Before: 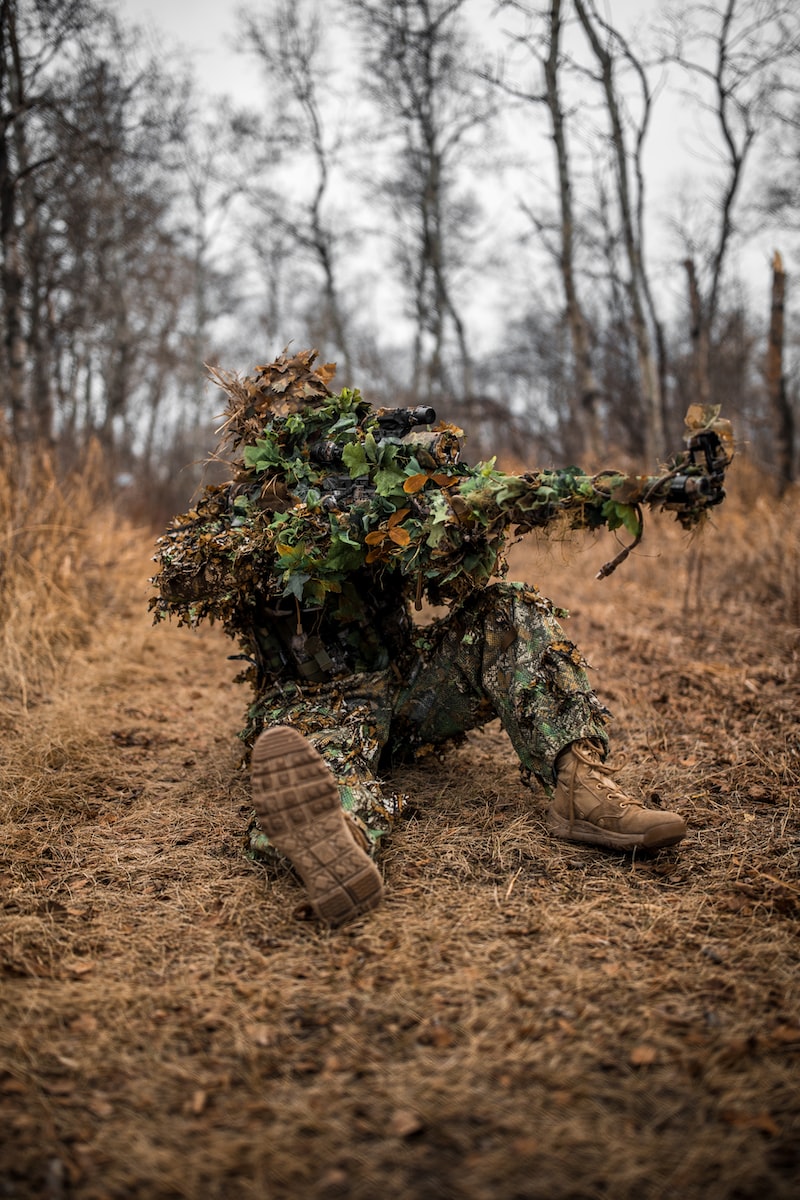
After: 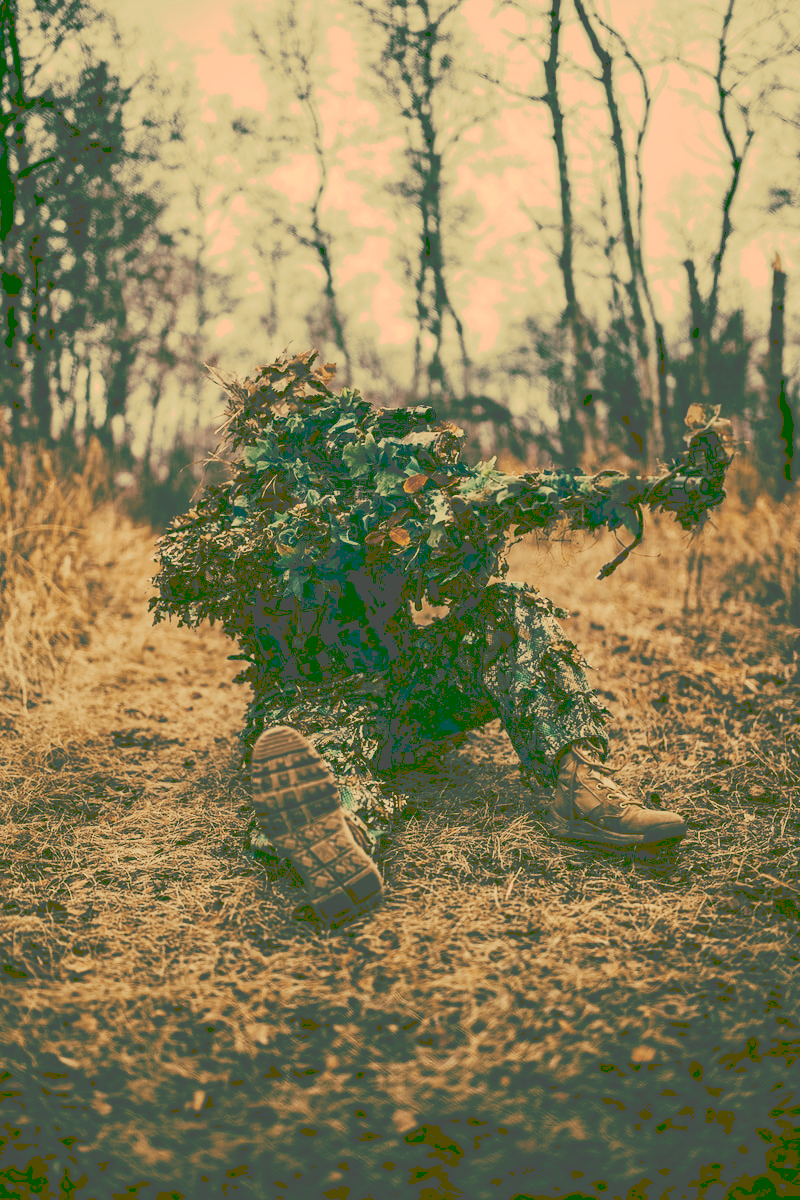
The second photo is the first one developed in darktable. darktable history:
tone curve: curves: ch0 [(0, 0) (0.003, 0.309) (0.011, 0.309) (0.025, 0.309) (0.044, 0.309) (0.069, 0.306) (0.1, 0.306) (0.136, 0.308) (0.177, 0.31) (0.224, 0.311) (0.277, 0.333) (0.335, 0.381) (0.399, 0.467) (0.468, 0.572) (0.543, 0.672) (0.623, 0.744) (0.709, 0.795) (0.801, 0.819) (0.898, 0.845) (1, 1)], preserve colors none
color look up table: target L [93.11, 87.74, 89.46, 77.92, 78.09, 62.79, 65.22, 55.36, 52.11, 48.43, 42.34, 23.58, 20.46, 203.09, 83.82, 73.54, 76.16, 66.55, 61.81, 67.96, 55.91, 49.31, 38.18, 31.65, 34.18, 15.4, 20.35, 97.17, 91.42, 79.5, 87.54, 72.39, 62.44, 64.45, 57.13, 77.18, 49.86, 34.83, 36.61, 29.98, 20.53, 24.89, 12.61, 65.34, 62.07, 54, 48.05, 40.25, 23.8], target a [12.39, 10.24, 7.982, -30.99, -38.35, -38.34, -10.84, -18.5, -26.3, -36.79, -11.2, -69.57, -62.68, 0, 20.05, 31.25, 38.45, 40.34, 16.28, 46.62, 6.306, 25.53, 1.848, -2.144, 14.18, -49.46, -62.47, 13.7, 28.27, 9.417, 35.01, 20.71, 1.36, 1.815, 40.92, 27.74, 18.98, -0.65, 12.5, 4.344, -62.82, 3.03, -41.19, -19.67, -5.715, -13.65, -19.14, -6.979, -64.52], target b [68.51, 56.11, 65.48, 43.77, 48.16, 36.68, 31.11, 34.7, 20.76, 28.18, 22.12, 39.77, 34.38, -0.002, 53.32, 49.85, 43.02, 41.09, 29.62, 38.24, 34.81, 16.85, 10.46, 53.66, 58.01, 25.66, 34.19, 64.36, 59.2, 40.17, 53.45, 35.99, 25.09, 16.69, 17.77, 37.99, 8.851, -4.988, -15.79, -15.7, 34.49, -1.336, 20.82, 22.63, 20.68, 7.313, 12.09, 1.145, -1.802], num patches 49
